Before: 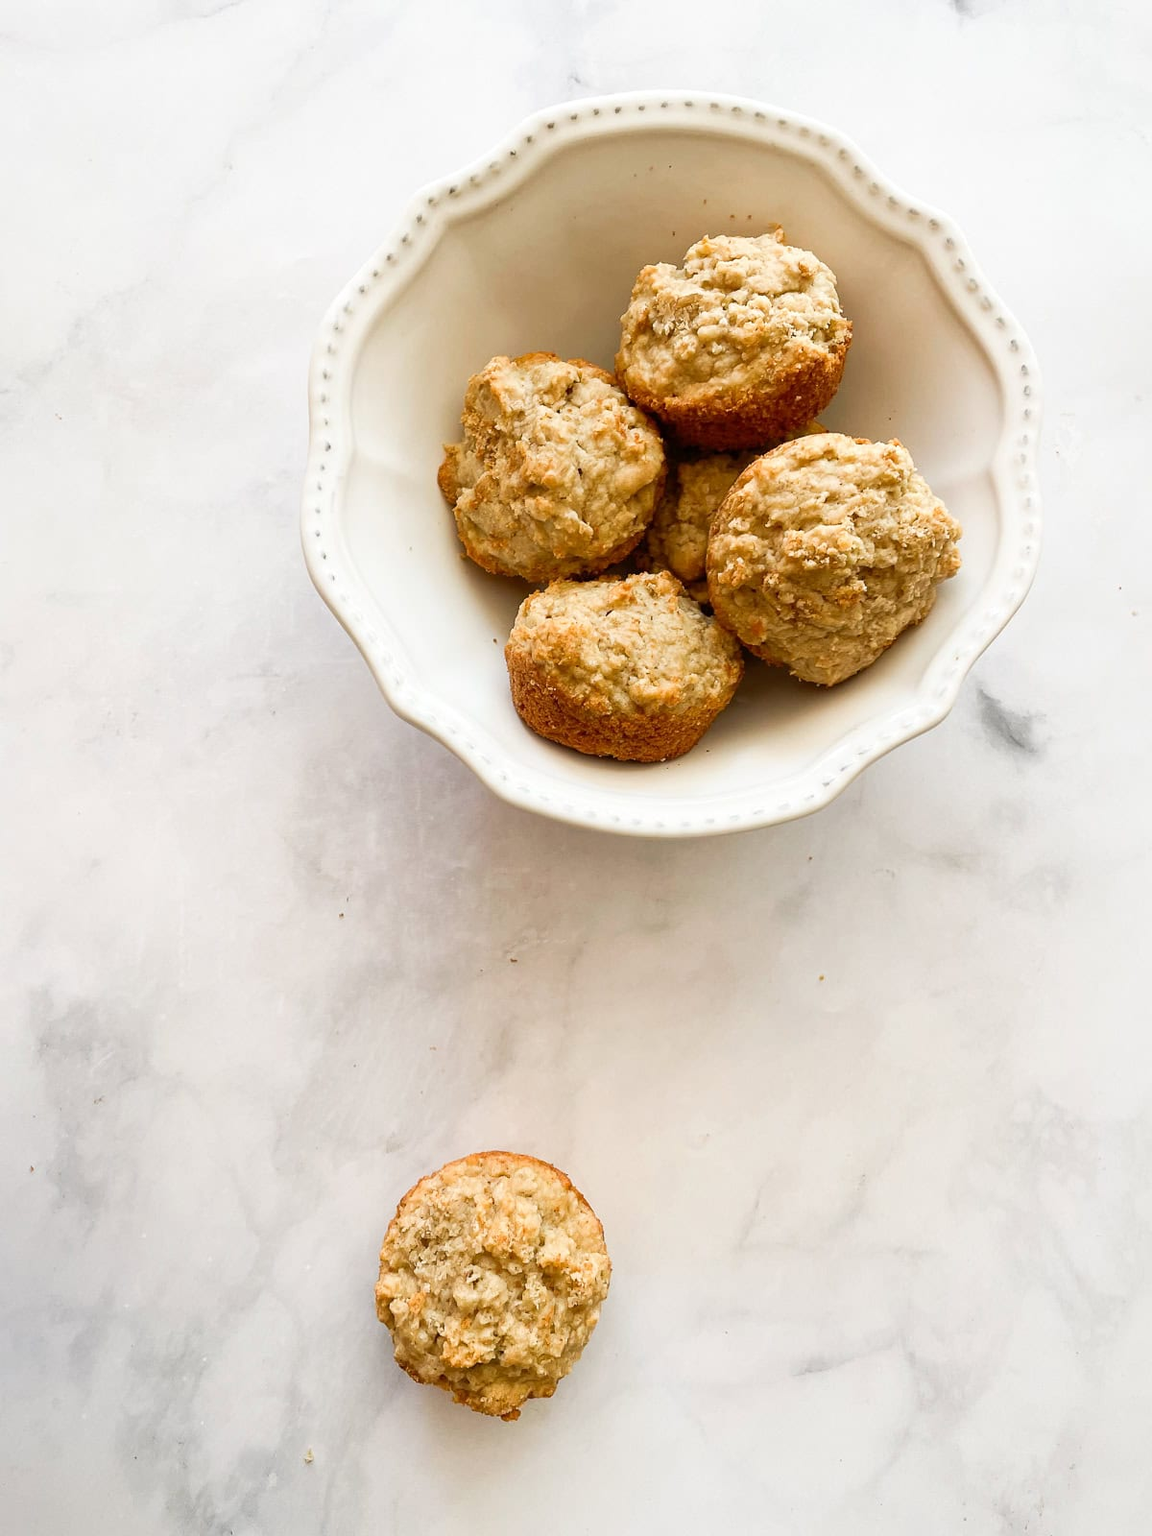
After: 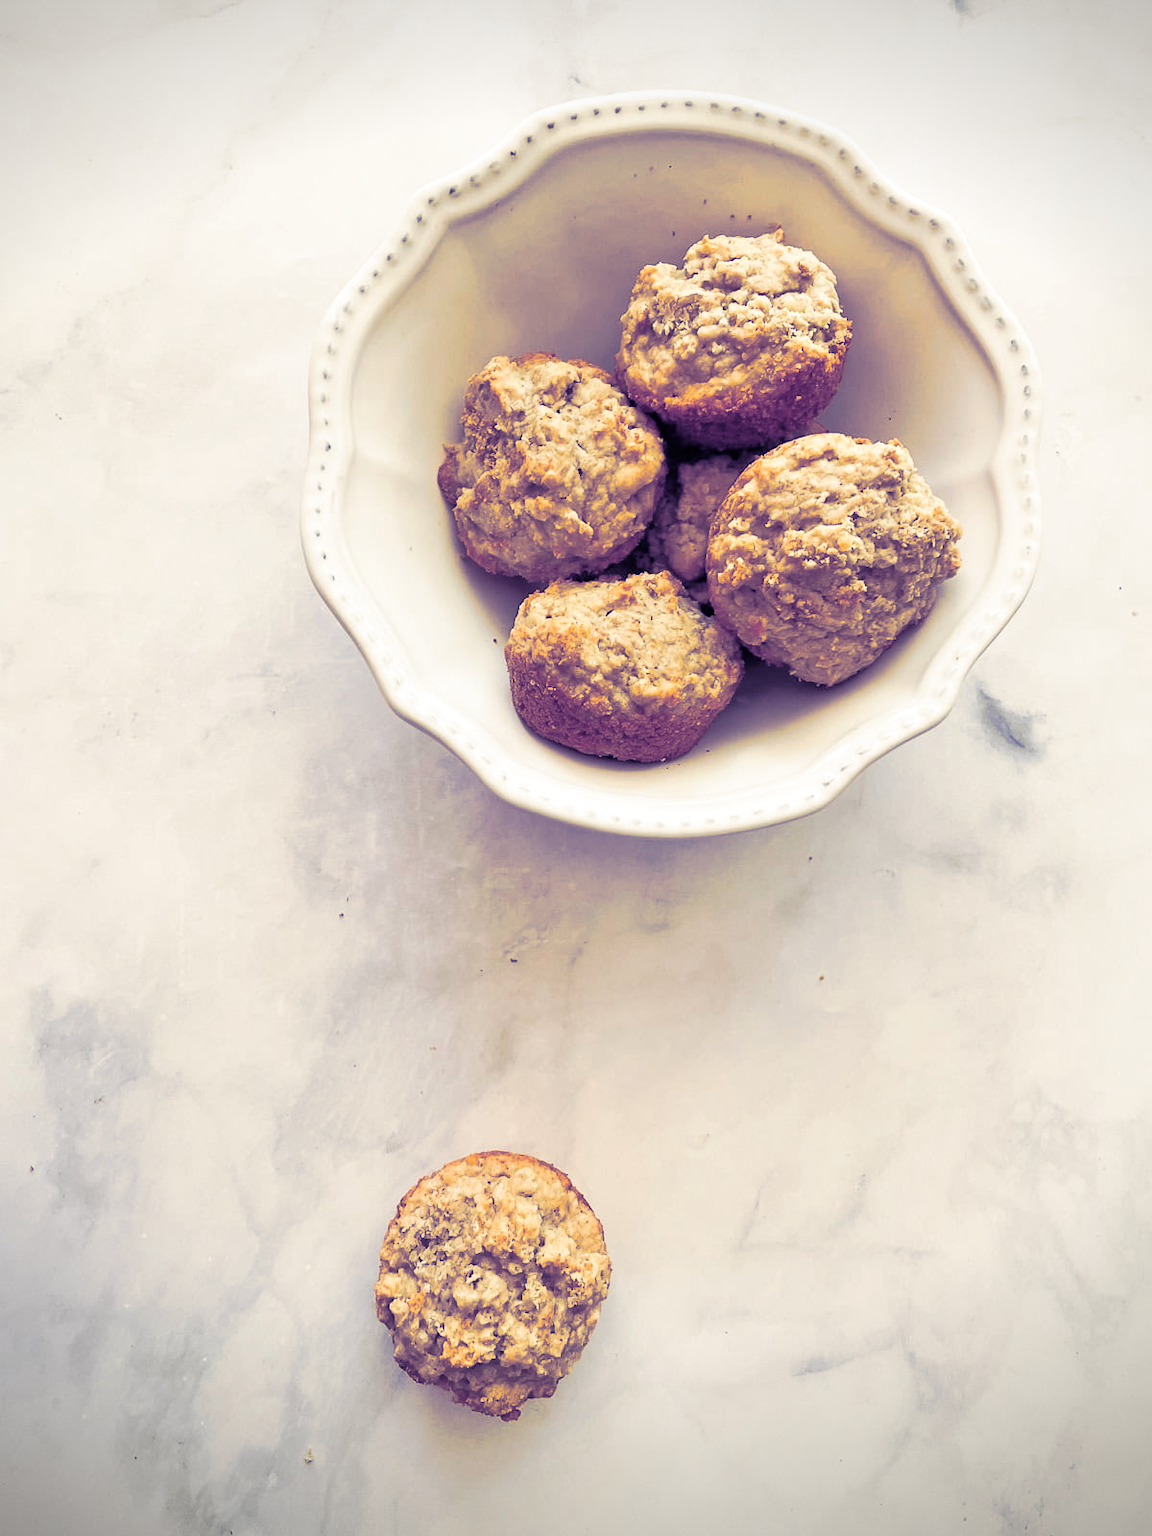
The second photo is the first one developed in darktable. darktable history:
vignetting: fall-off start 97.23%, saturation -0.024, center (-0.033, -0.042), width/height ratio 1.179, unbound false
split-toning: shadows › hue 242.67°, shadows › saturation 0.733, highlights › hue 45.33°, highlights › saturation 0.667, balance -53.304, compress 21.15%
tone equalizer: -7 EV 0.15 EV, -6 EV 0.6 EV, -5 EV 1.15 EV, -4 EV 1.33 EV, -3 EV 1.15 EV, -2 EV 0.6 EV, -1 EV 0.15 EV, mask exposure compensation -0.5 EV
